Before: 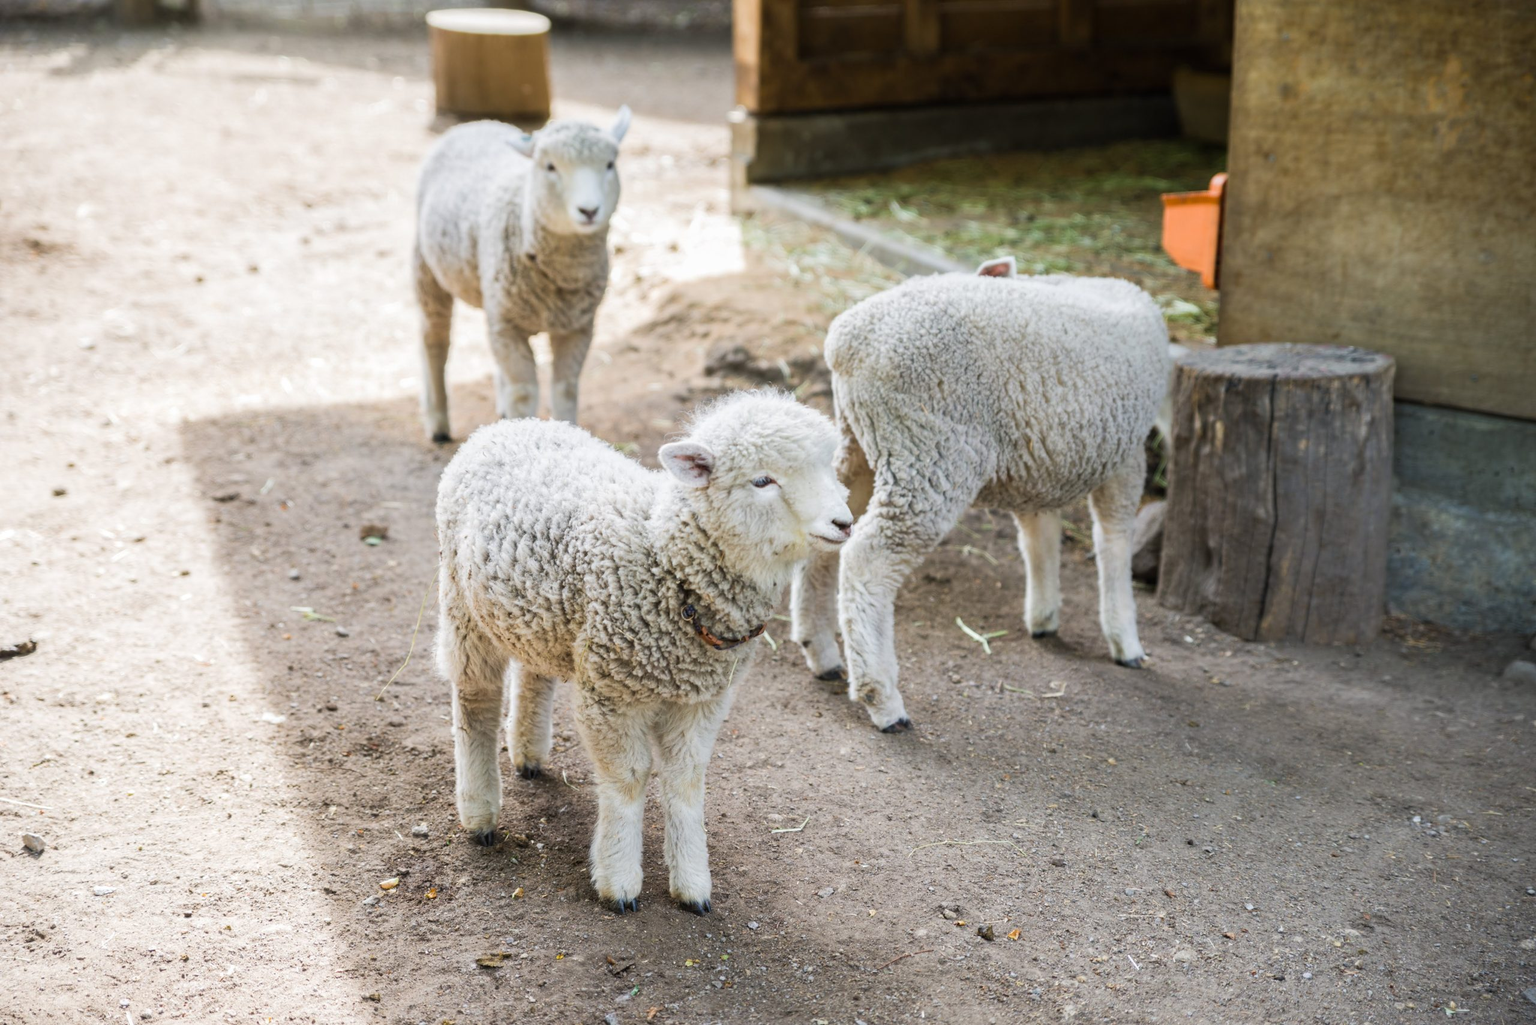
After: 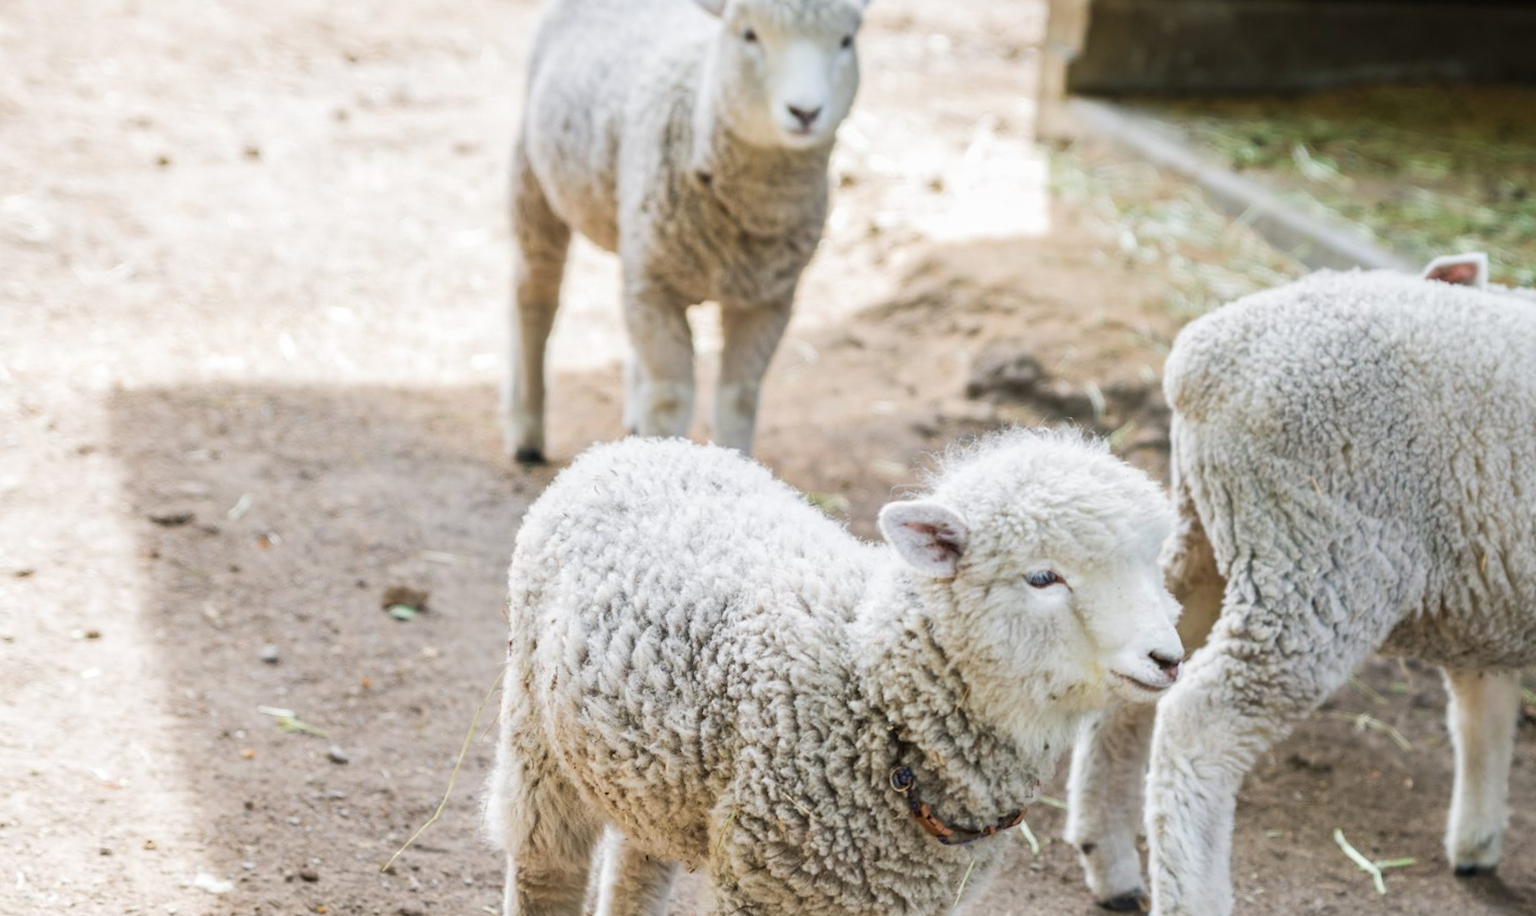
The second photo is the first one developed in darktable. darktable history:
crop and rotate: angle -5.61°, left 2.209%, top 6.952%, right 27.635%, bottom 30.307%
